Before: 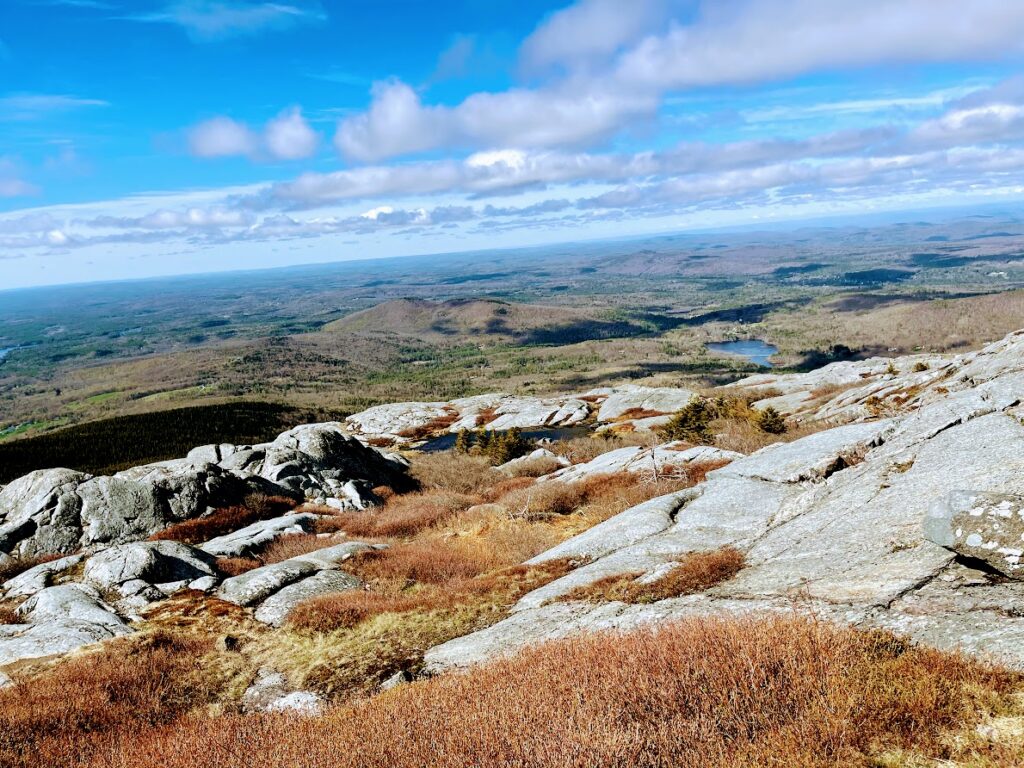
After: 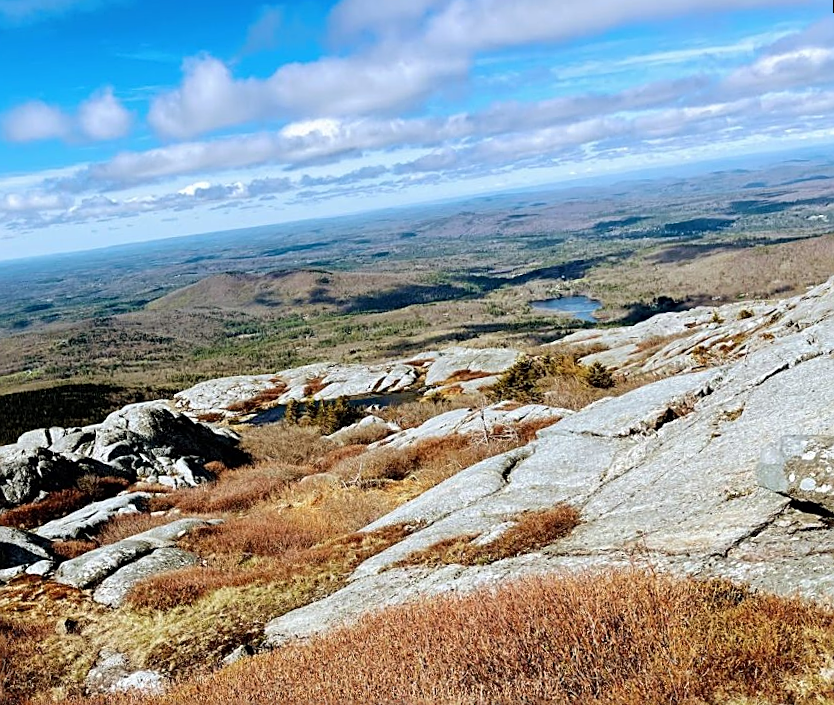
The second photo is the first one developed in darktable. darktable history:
sharpen: on, module defaults
fill light: on, module defaults
rotate and perspective: rotation -3°, crop left 0.031, crop right 0.968, crop top 0.07, crop bottom 0.93
color correction: highlights a* -0.137, highlights b* 0.137
crop: left 16.145%
